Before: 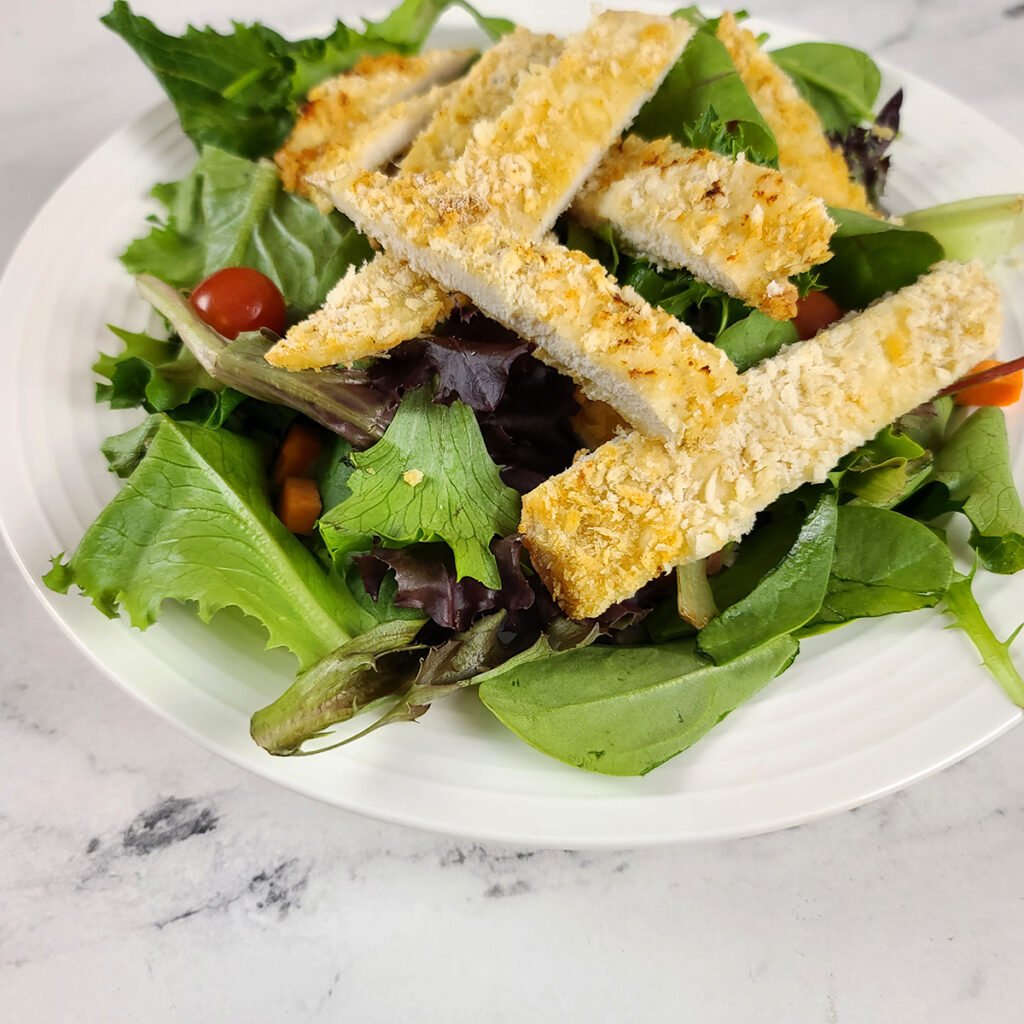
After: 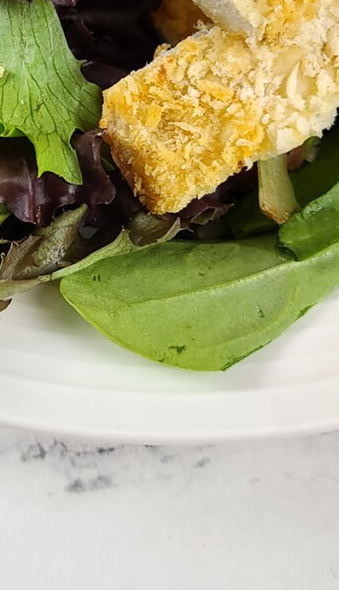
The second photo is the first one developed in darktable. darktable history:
crop: left 40.991%, top 39.575%, right 25.897%, bottom 2.726%
